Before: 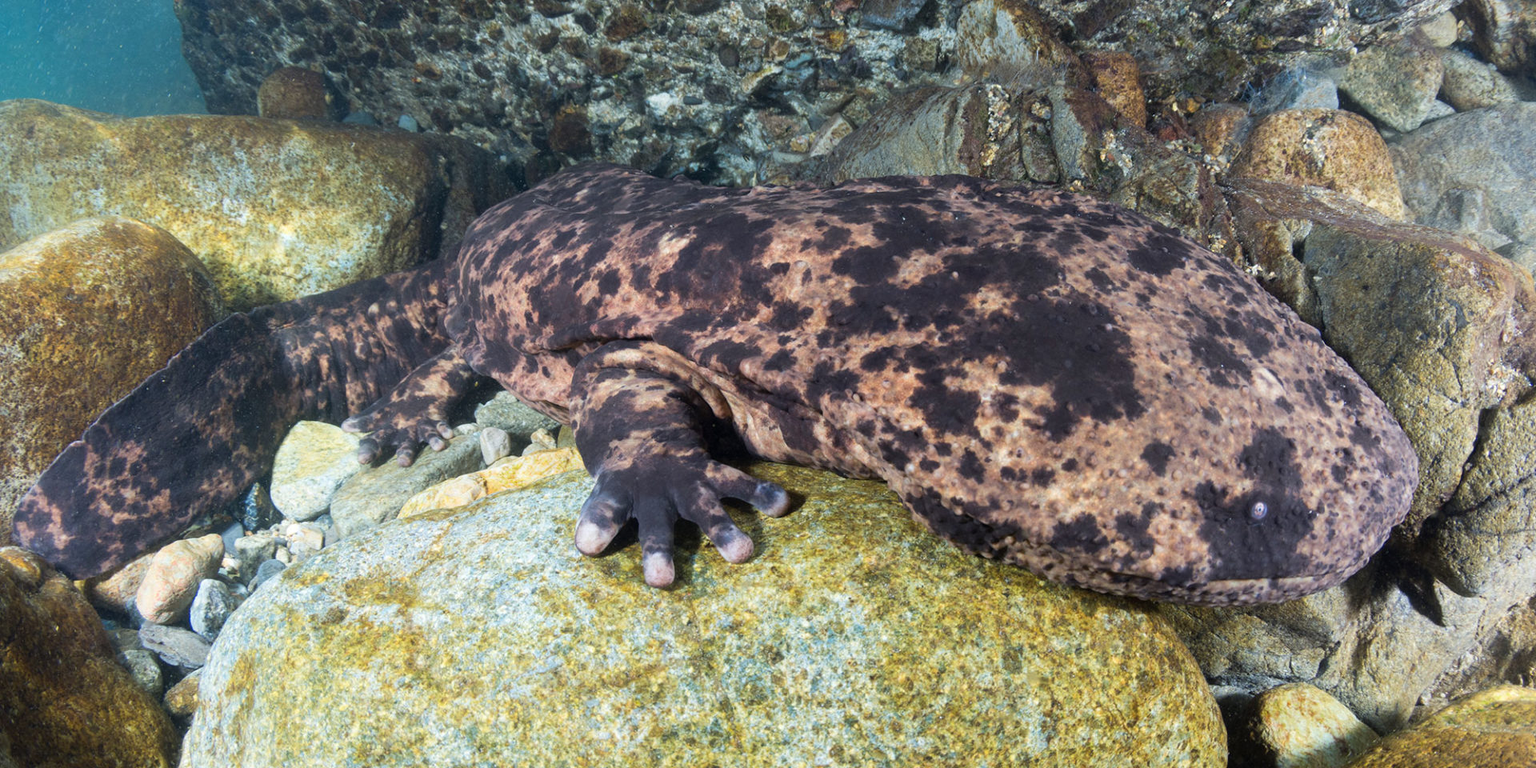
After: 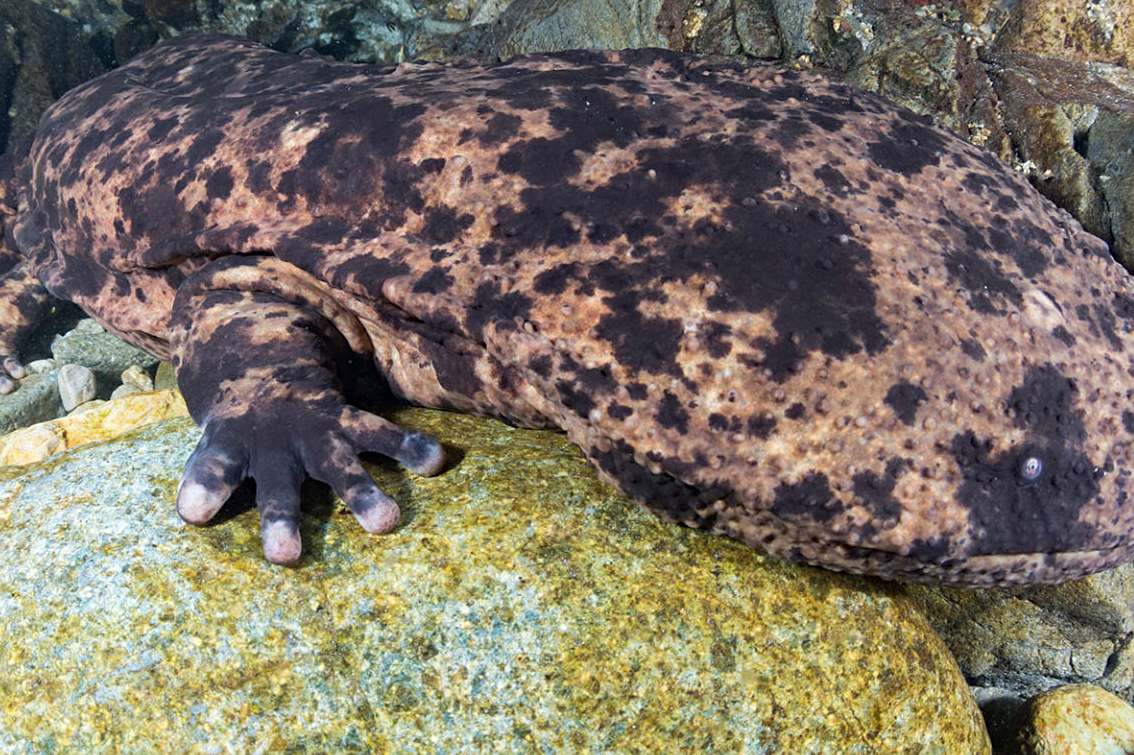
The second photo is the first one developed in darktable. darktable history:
crop and rotate: left 28.256%, top 17.734%, right 12.656%, bottom 3.573%
sharpen: amount 0.2
haze removal: compatibility mode true, adaptive false
